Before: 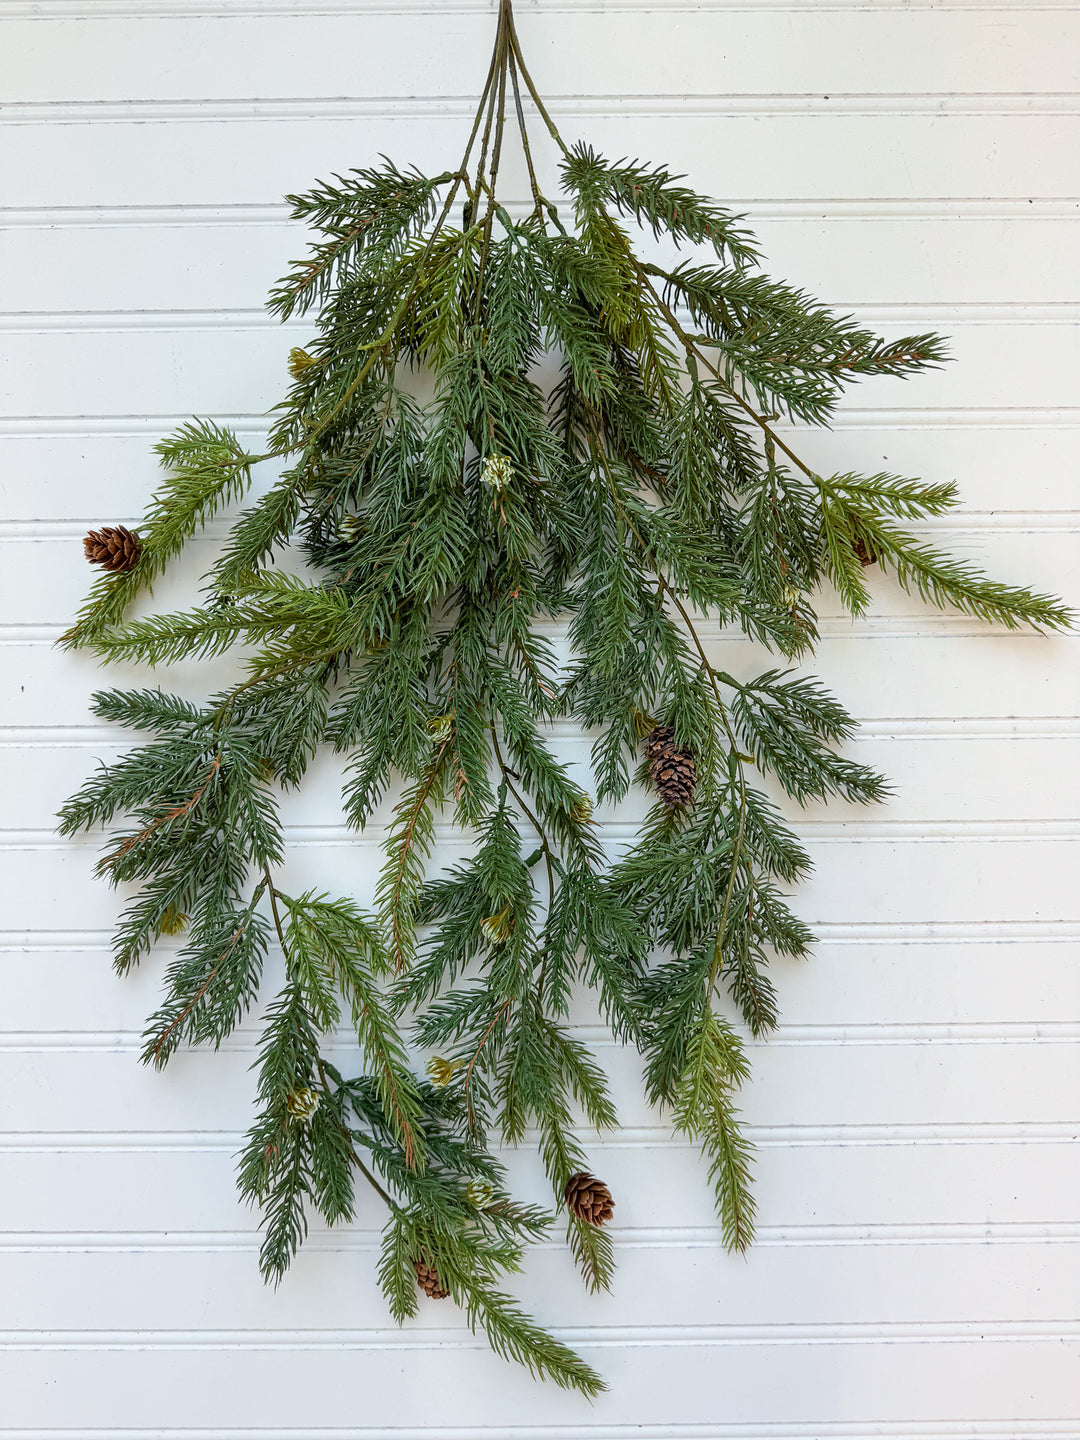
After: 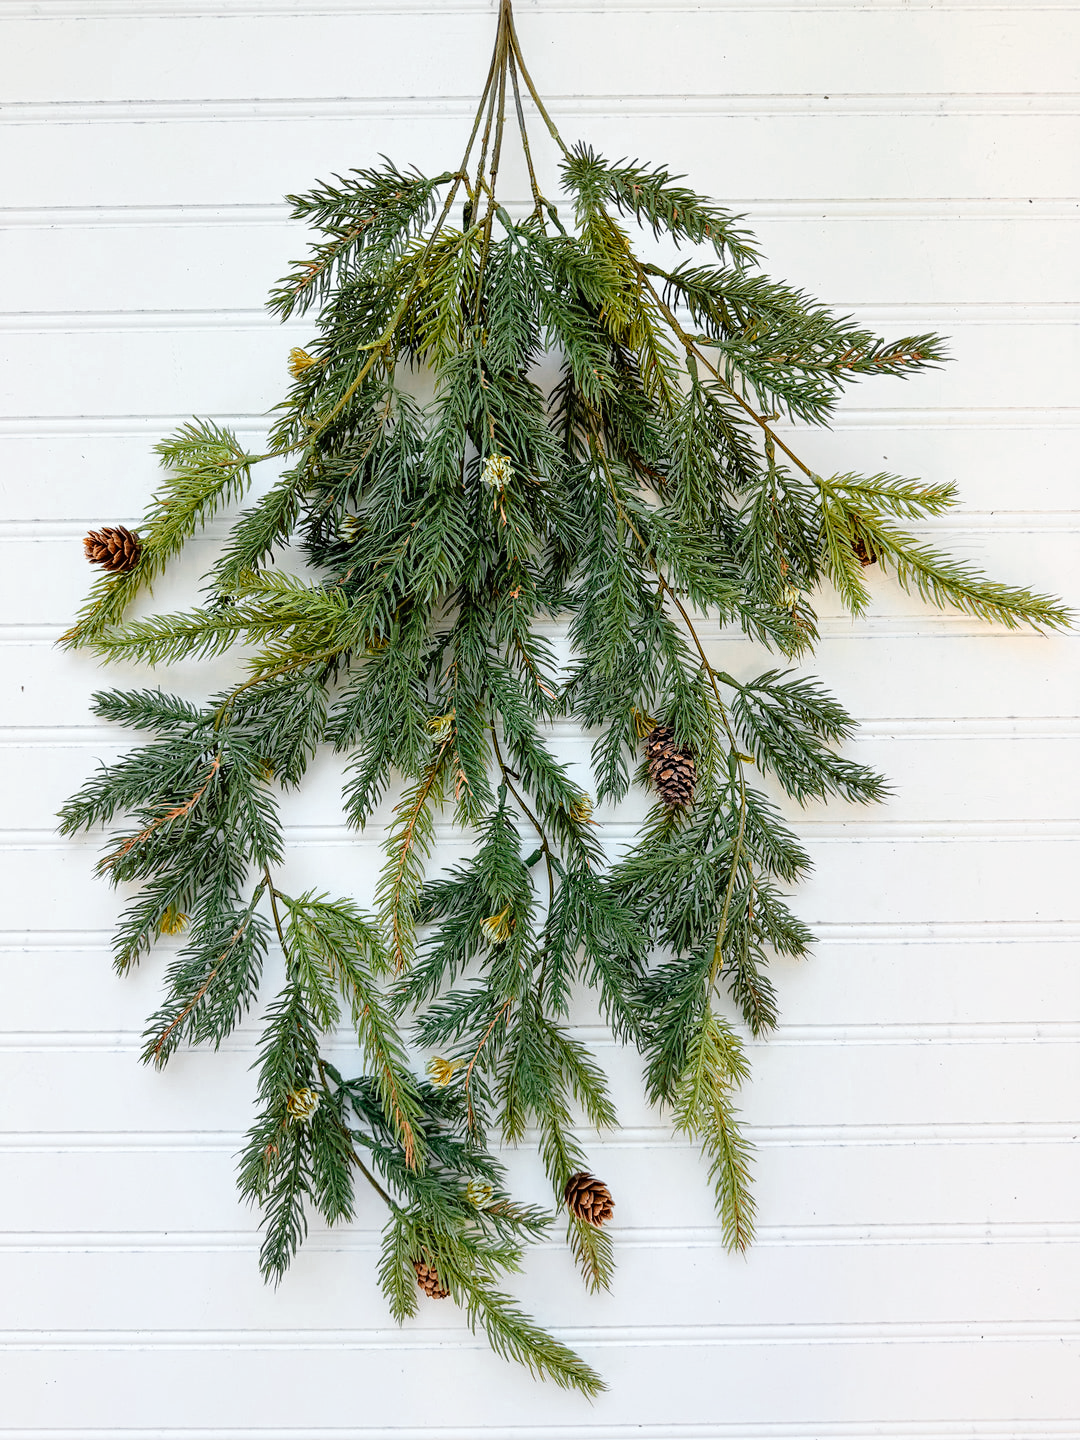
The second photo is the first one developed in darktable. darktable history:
color zones: curves: ch0 [(0.018, 0.548) (0.197, 0.654) (0.425, 0.447) (0.605, 0.658) (0.732, 0.579)]; ch1 [(0.105, 0.531) (0.224, 0.531) (0.386, 0.39) (0.618, 0.456) (0.732, 0.456) (0.956, 0.421)]; ch2 [(0.039, 0.583) (0.215, 0.465) (0.399, 0.544) (0.465, 0.548) (0.614, 0.447) (0.724, 0.43) (0.882, 0.623) (0.956, 0.632)]
tone curve: curves: ch0 [(0, 0) (0.003, 0.003) (0.011, 0.006) (0.025, 0.015) (0.044, 0.025) (0.069, 0.034) (0.1, 0.052) (0.136, 0.092) (0.177, 0.157) (0.224, 0.228) (0.277, 0.305) (0.335, 0.392) (0.399, 0.466) (0.468, 0.543) (0.543, 0.612) (0.623, 0.692) (0.709, 0.78) (0.801, 0.865) (0.898, 0.935) (1, 1)], preserve colors none
